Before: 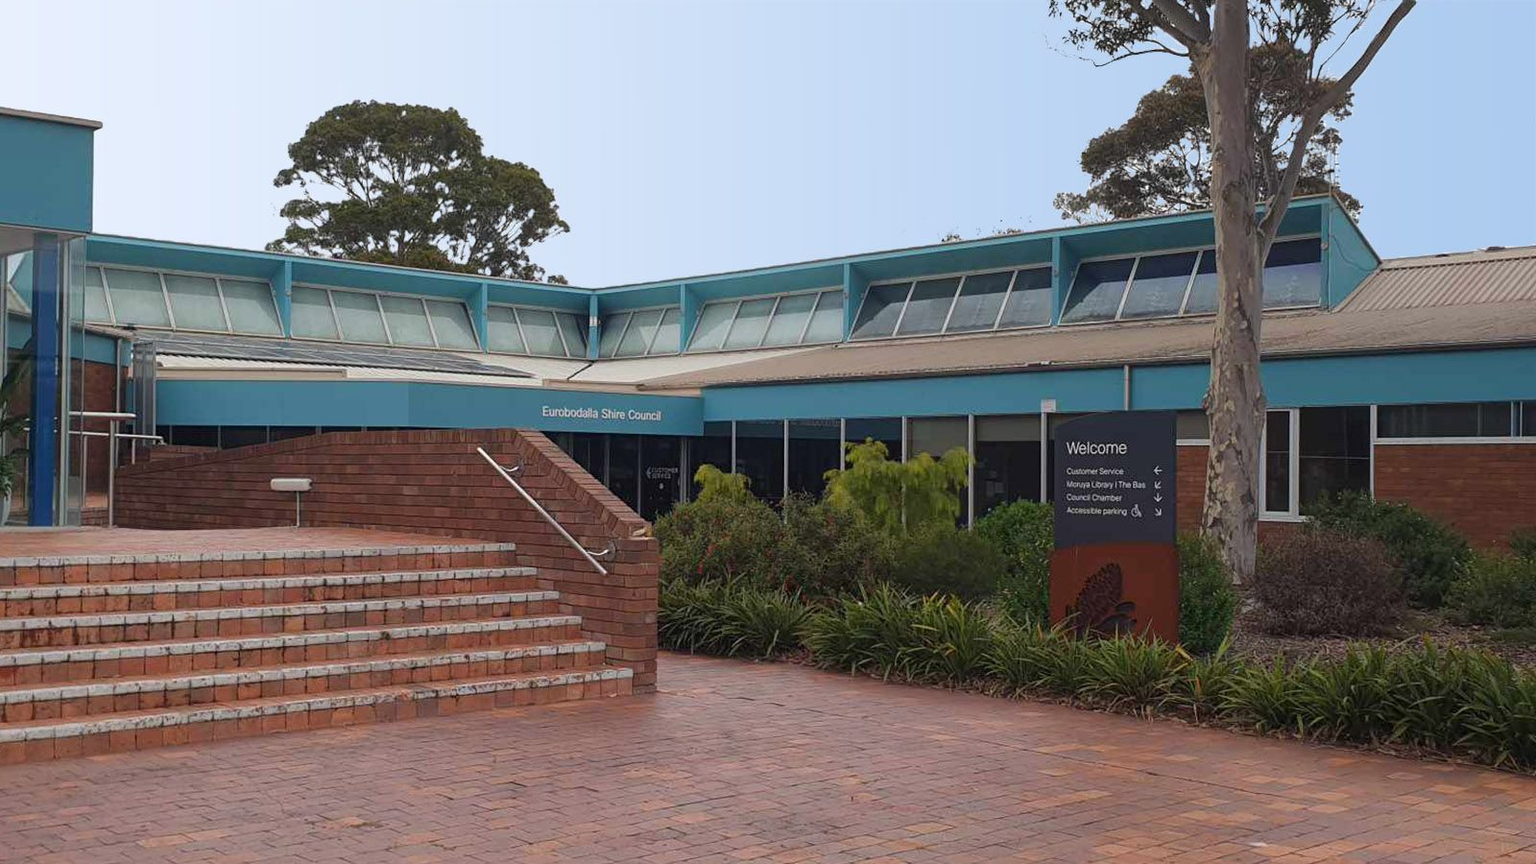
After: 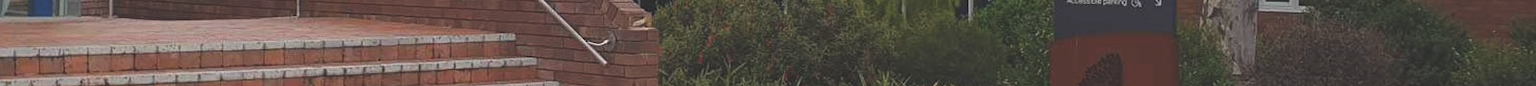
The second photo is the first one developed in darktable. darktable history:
crop and rotate: top 59.084%, bottom 30.916%
exposure: black level correction -0.025, exposure -0.117 EV, compensate highlight preservation false
